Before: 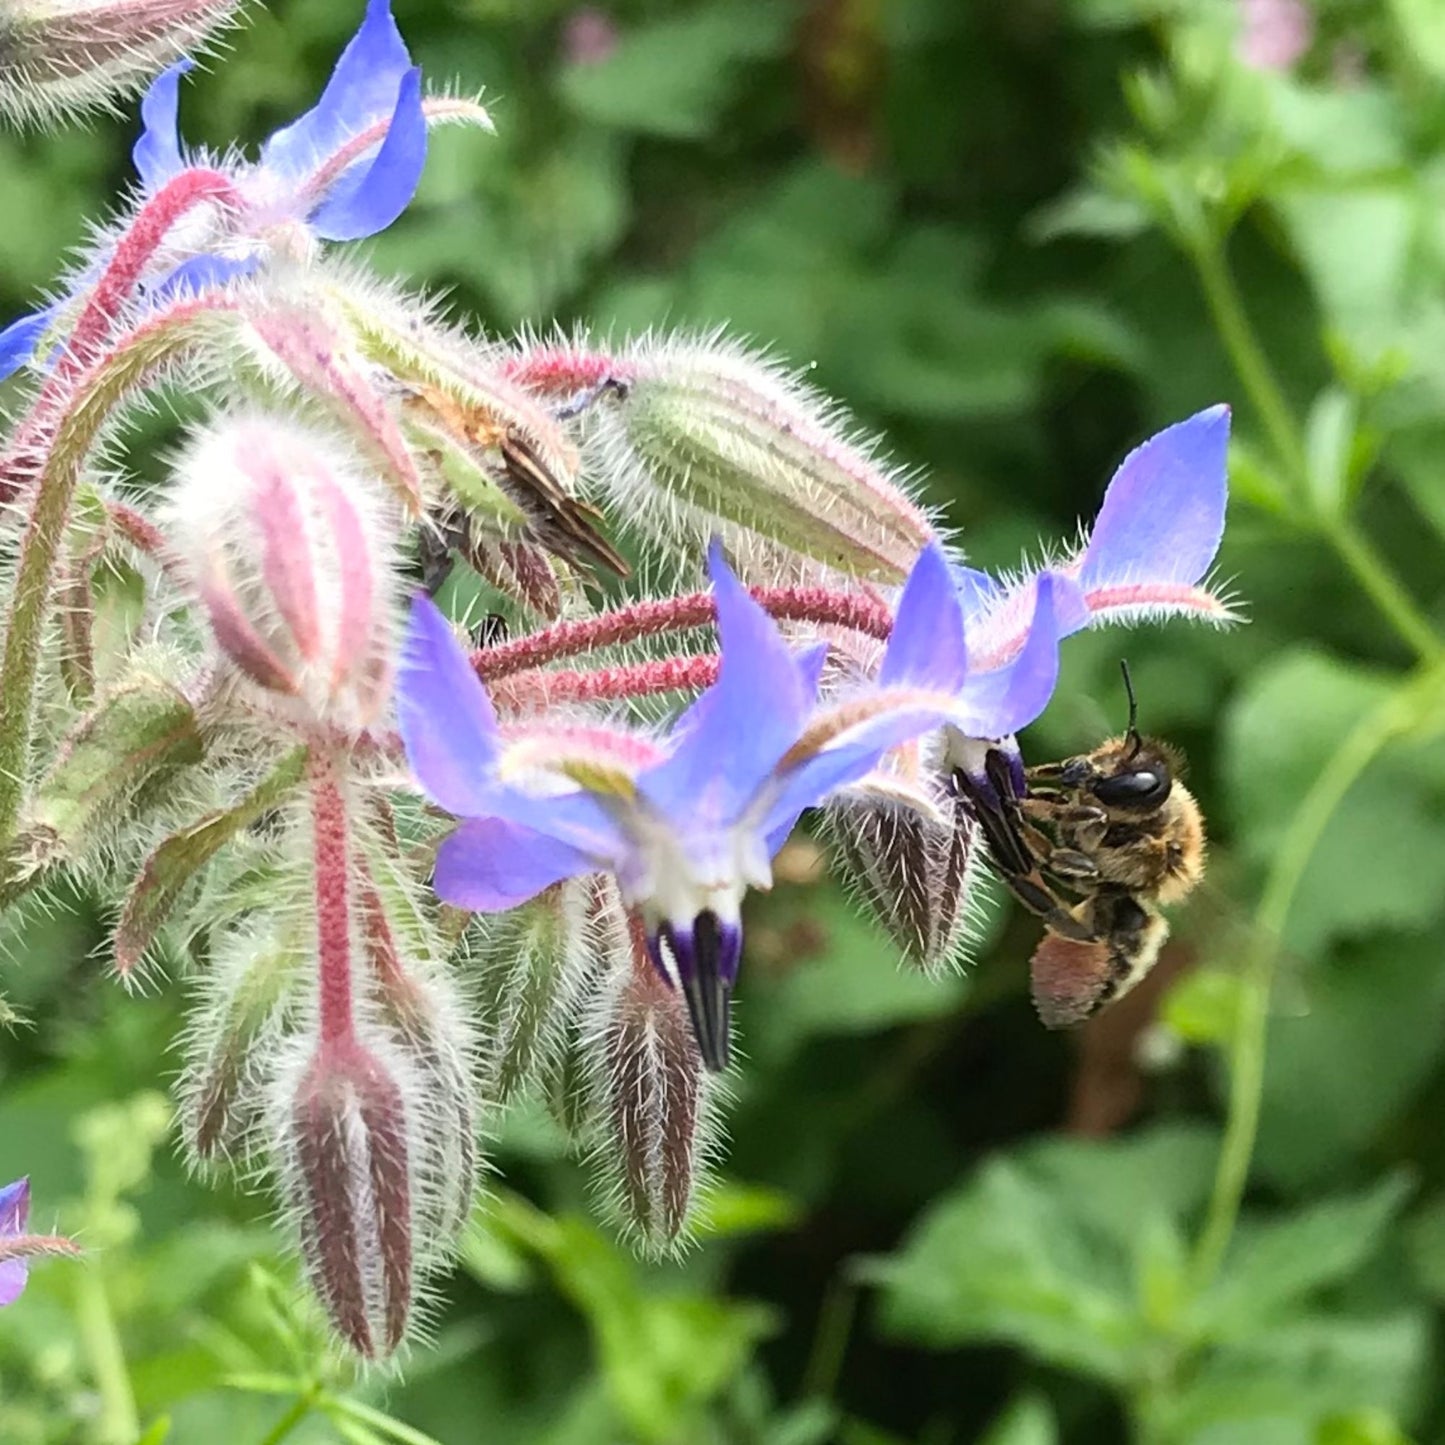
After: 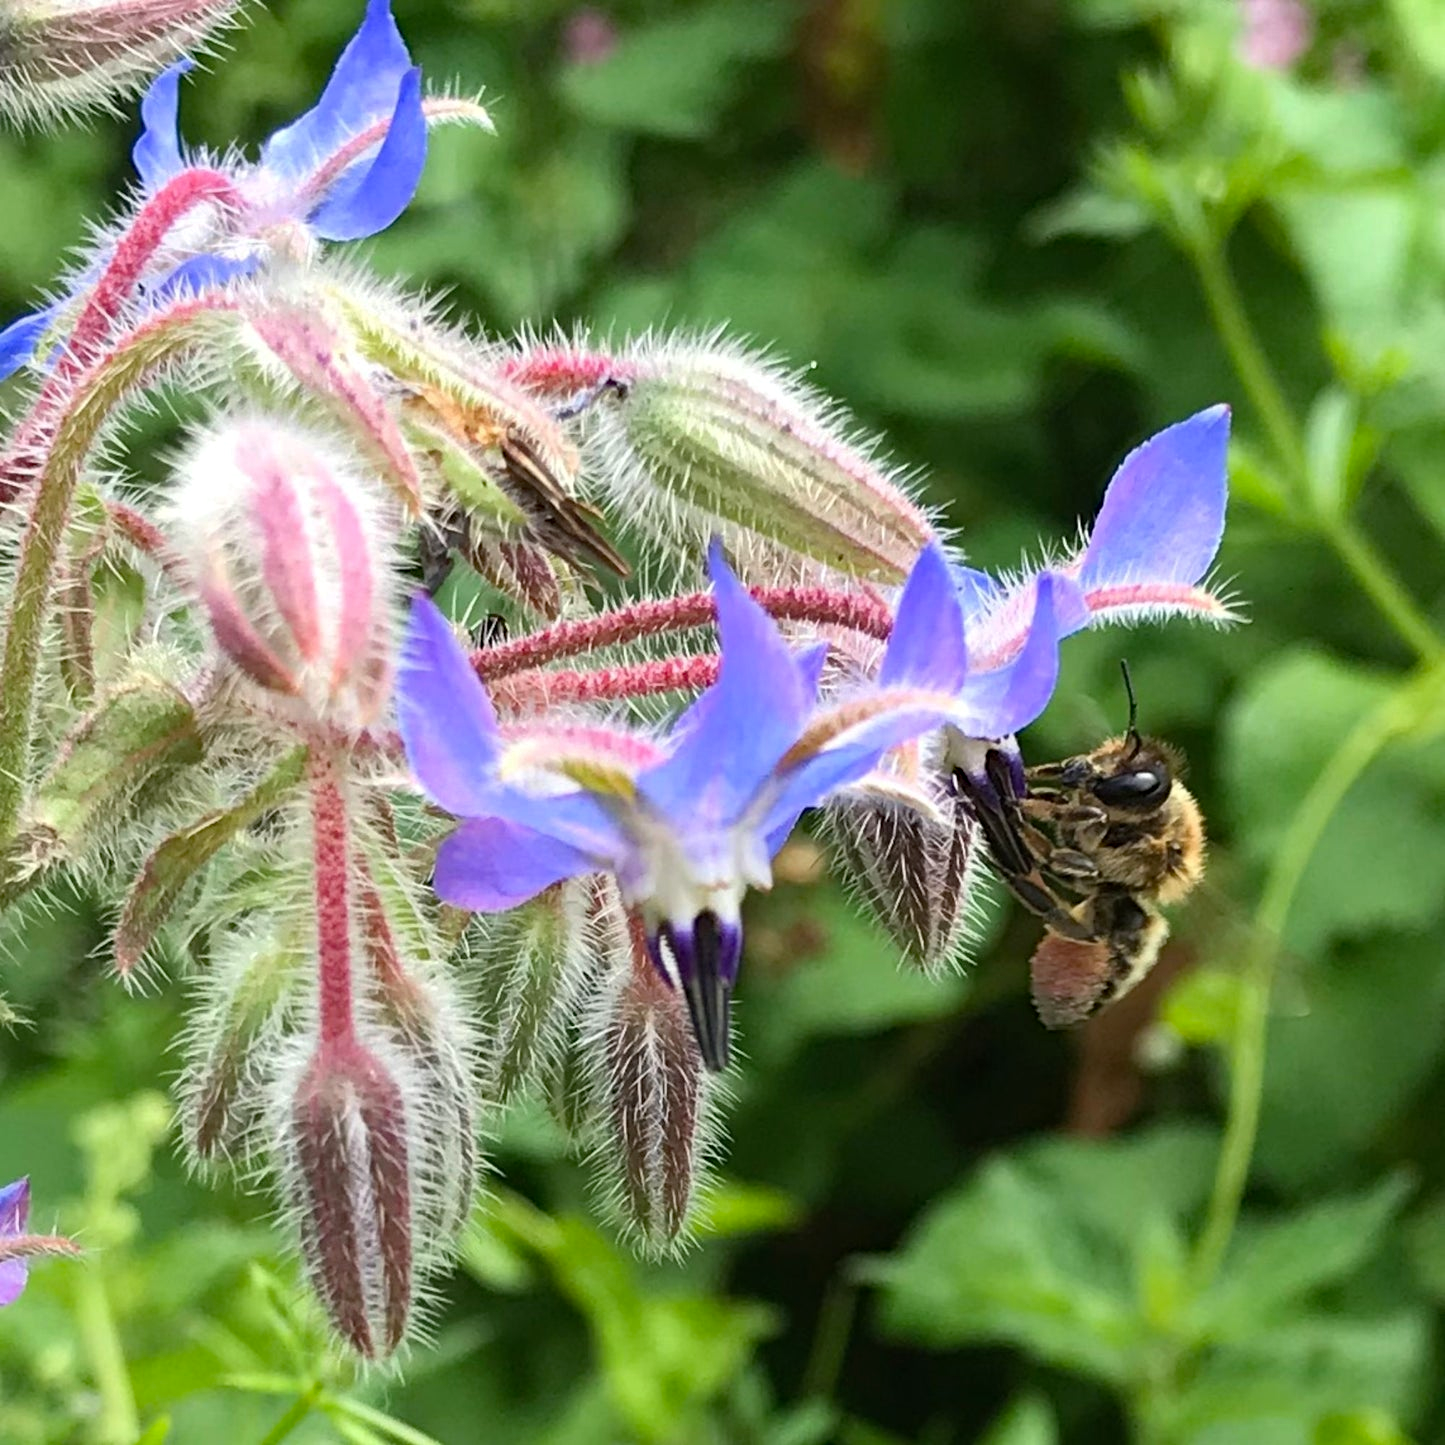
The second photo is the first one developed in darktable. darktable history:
haze removal: strength 0.29, distance 0.25, compatibility mode true, adaptive false
tone equalizer: on, module defaults
